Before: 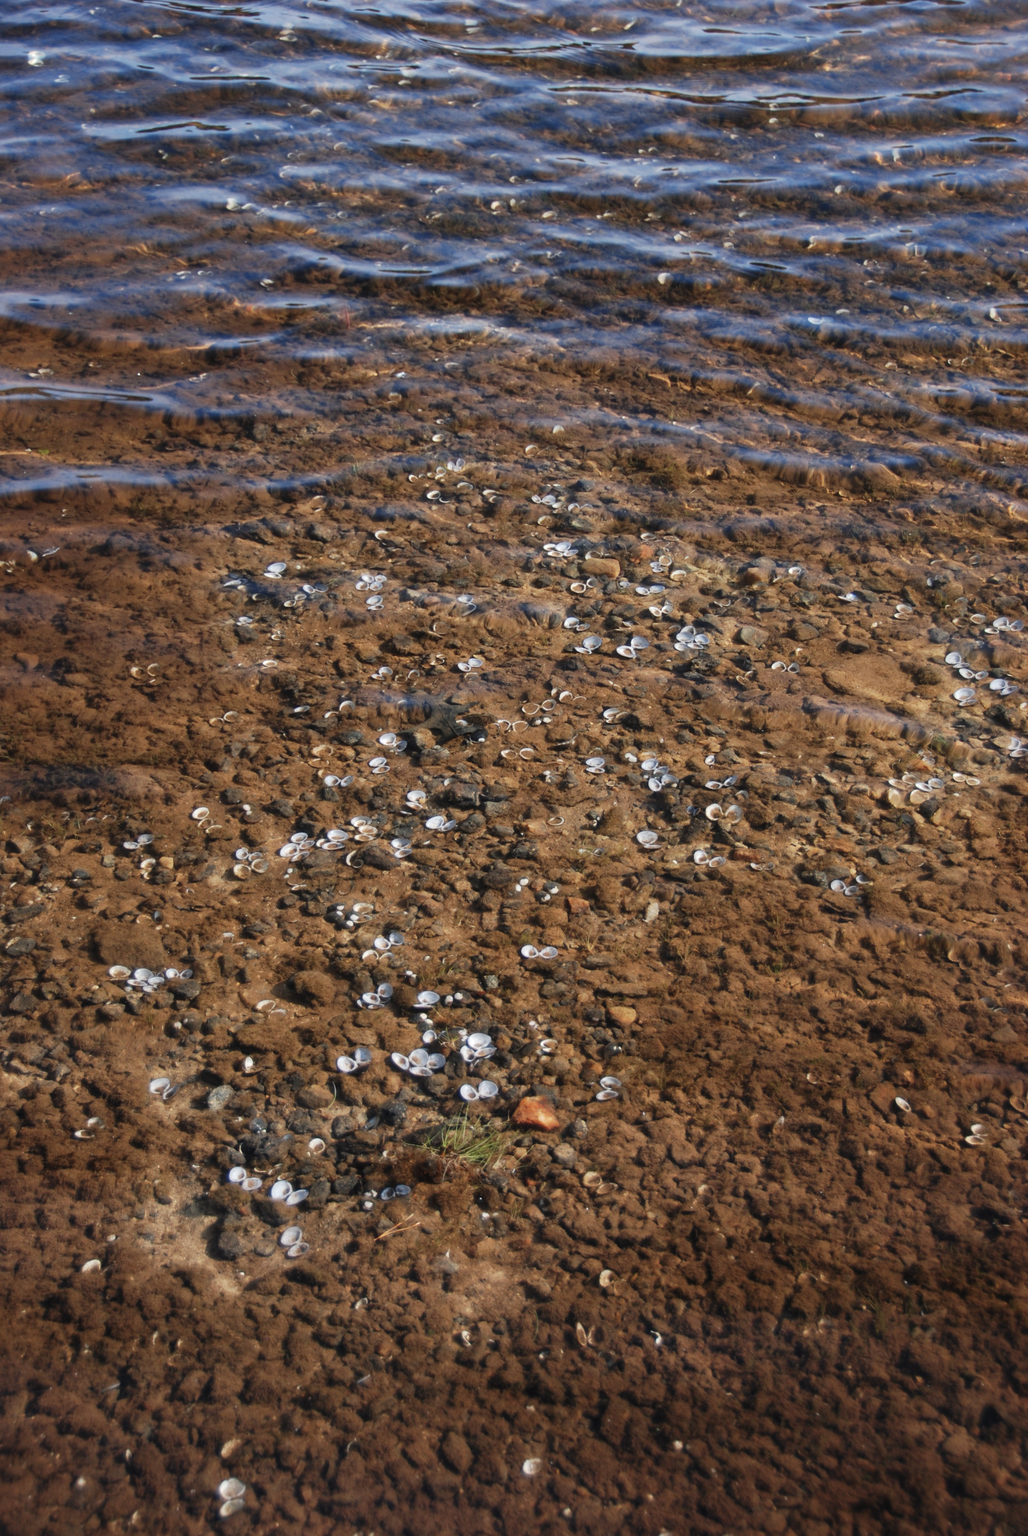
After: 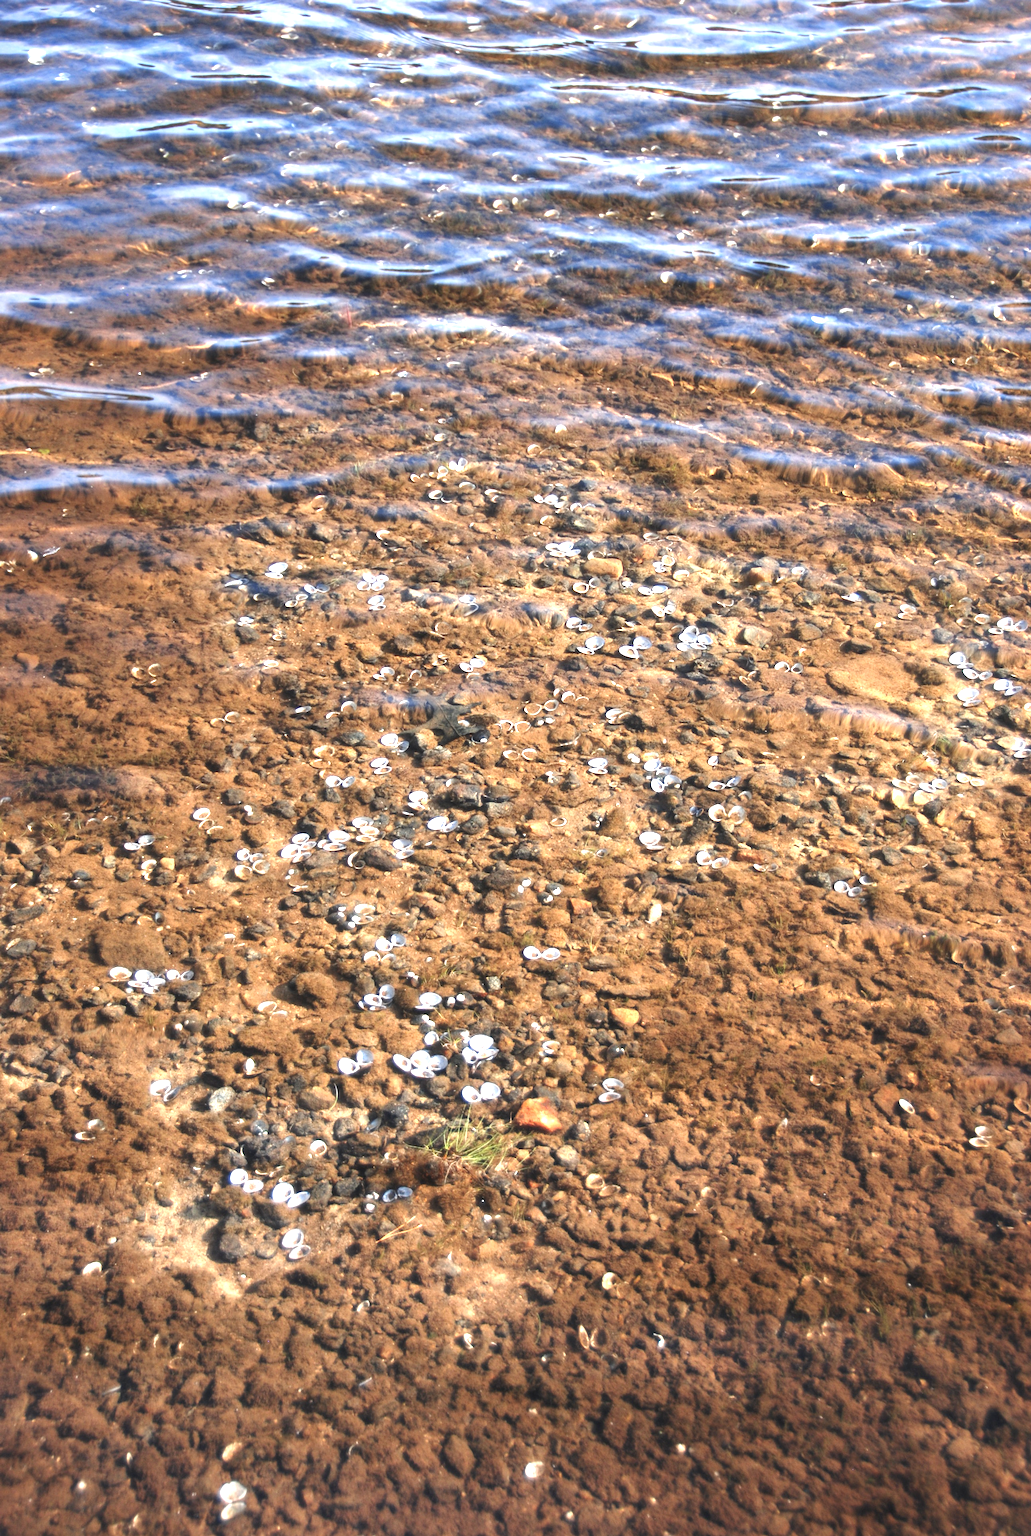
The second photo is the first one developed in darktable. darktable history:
crop: top 0.177%, bottom 0.174%
exposure: black level correction 0, exposure 1.558 EV, compensate highlight preservation false
